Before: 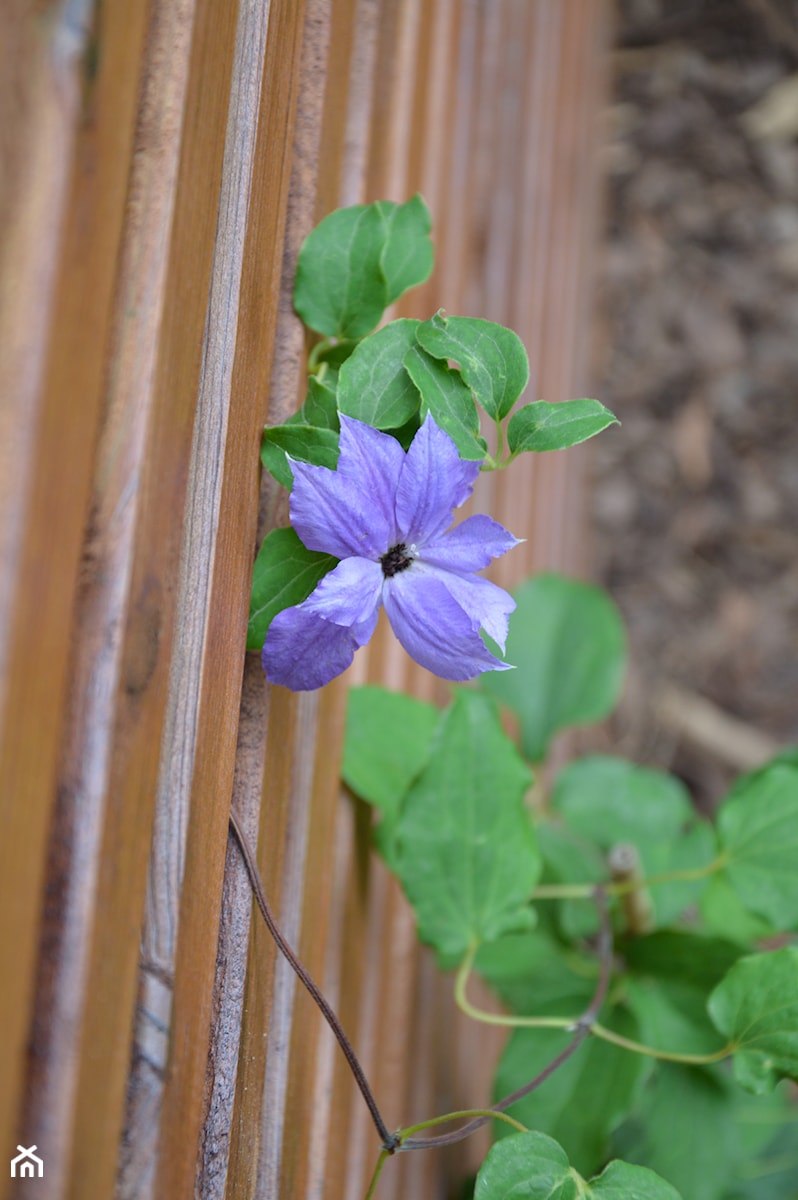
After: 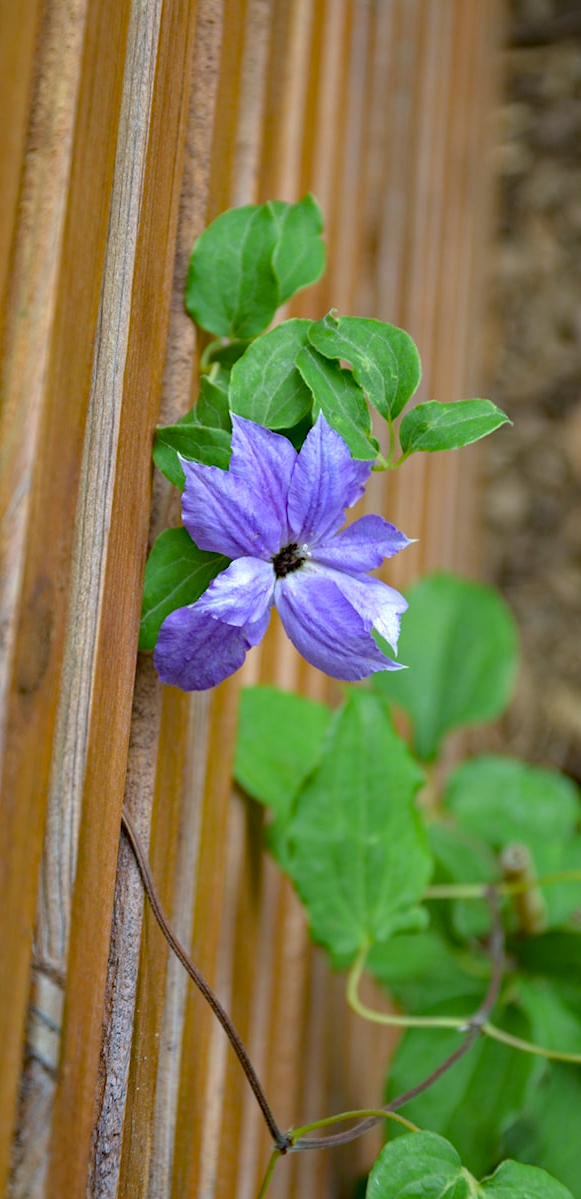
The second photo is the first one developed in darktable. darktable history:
crop: left 13.643%, top 0%, right 13.492%
sharpen: radius 2.904, amount 0.855, threshold 47.318
haze removal: strength 0.527, distance 0.919, compatibility mode true, adaptive false
